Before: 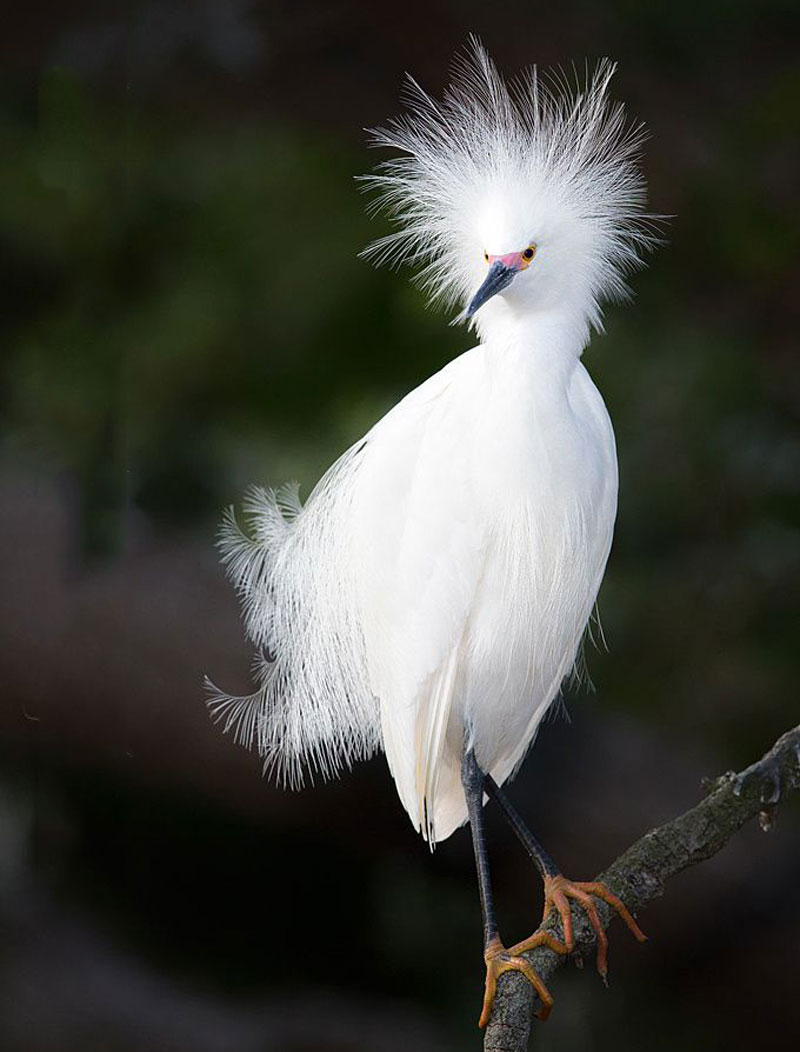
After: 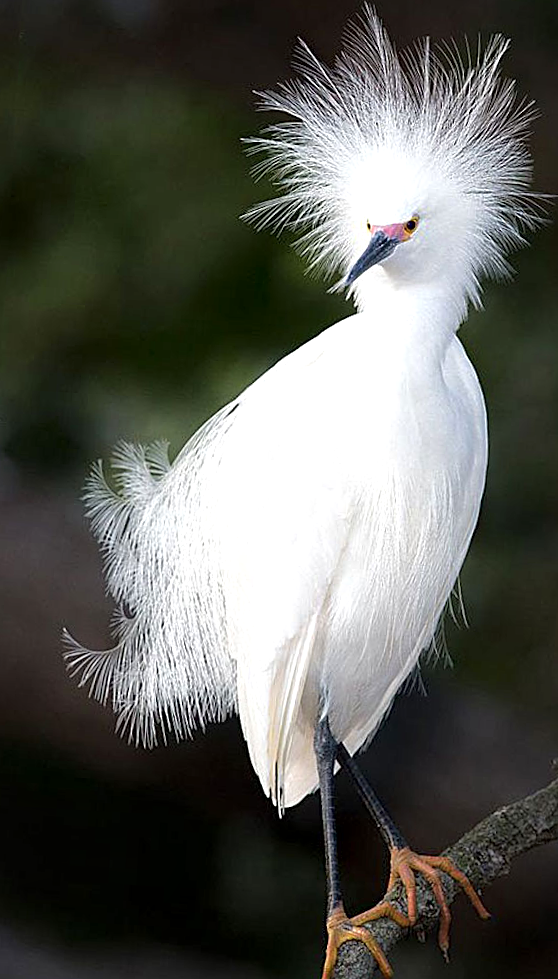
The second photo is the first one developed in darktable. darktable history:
local contrast: mode bilateral grid, contrast 19, coarseness 50, detail 150%, midtone range 0.2
exposure: black level correction 0, exposure 0.2 EV, compensate highlight preservation false
sharpen: on, module defaults
crop and rotate: angle -3.26°, left 14.21%, top 0.038%, right 10.921%, bottom 0.07%
